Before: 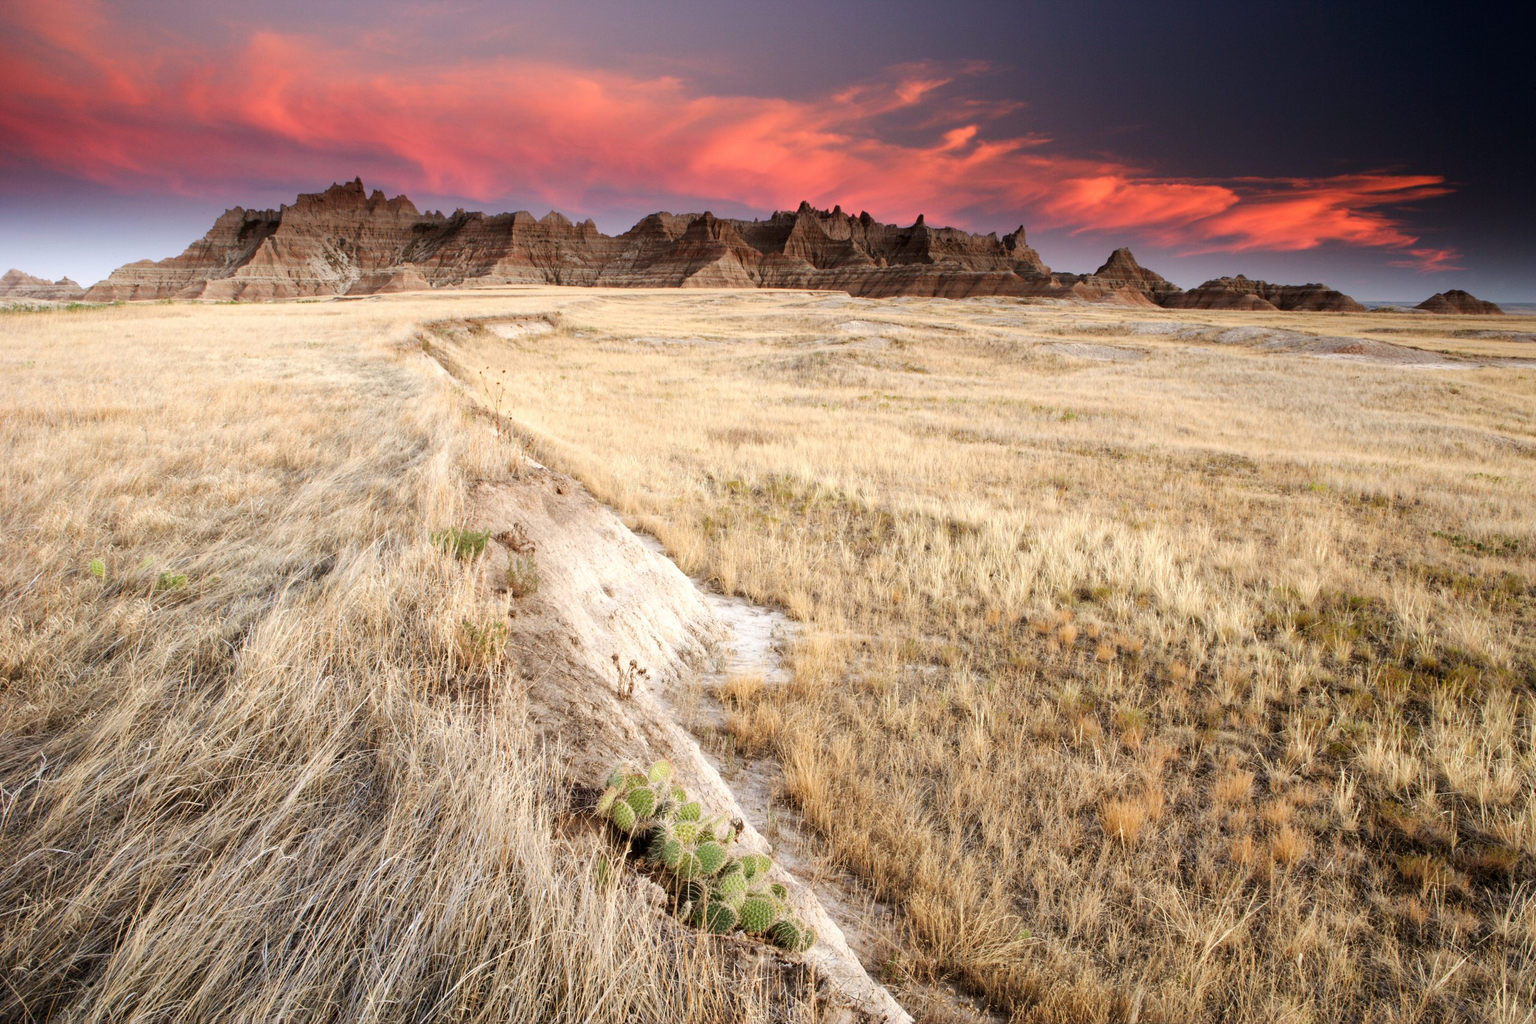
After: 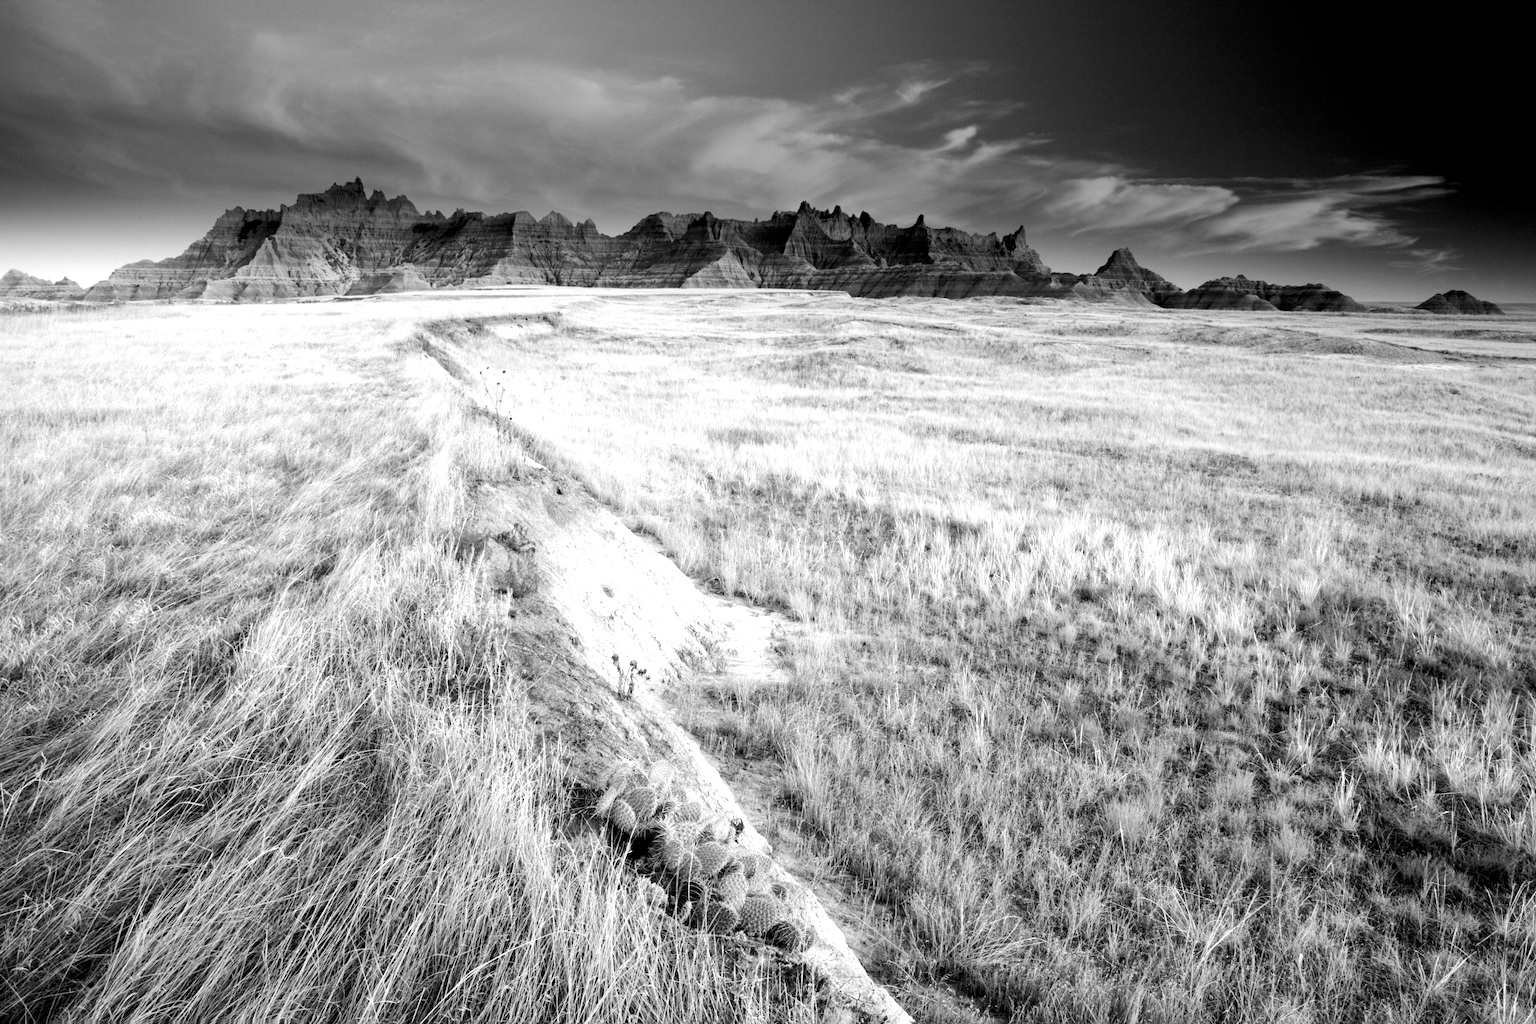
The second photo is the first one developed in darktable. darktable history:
monochrome: a -35.87, b 49.73, size 1.7
color balance rgb: shadows lift › luminance -21.66%, shadows lift › chroma 8.98%, shadows lift › hue 283.37°, power › chroma 1.55%, power › hue 25.59°, highlights gain › luminance 6.08%, highlights gain › chroma 2.55%, highlights gain › hue 90°, global offset › luminance -0.87%, perceptual saturation grading › global saturation 27.49%, perceptual saturation grading › highlights -28.39%, perceptual saturation grading › mid-tones 15.22%, perceptual saturation grading › shadows 33.98%, perceptual brilliance grading › highlights 10%, perceptual brilliance grading › mid-tones 5%
